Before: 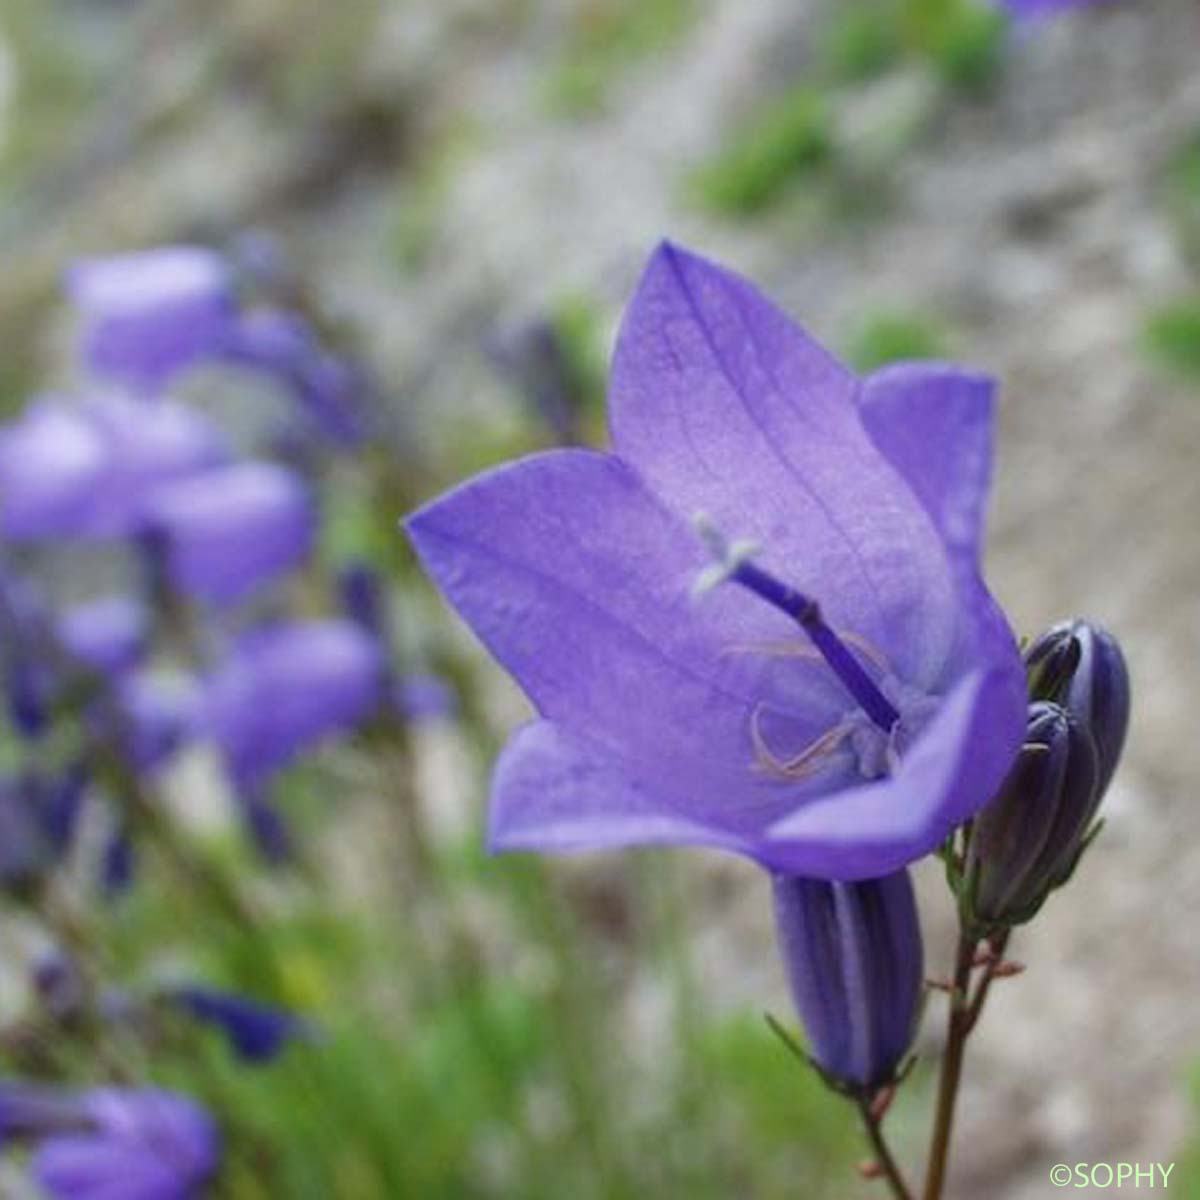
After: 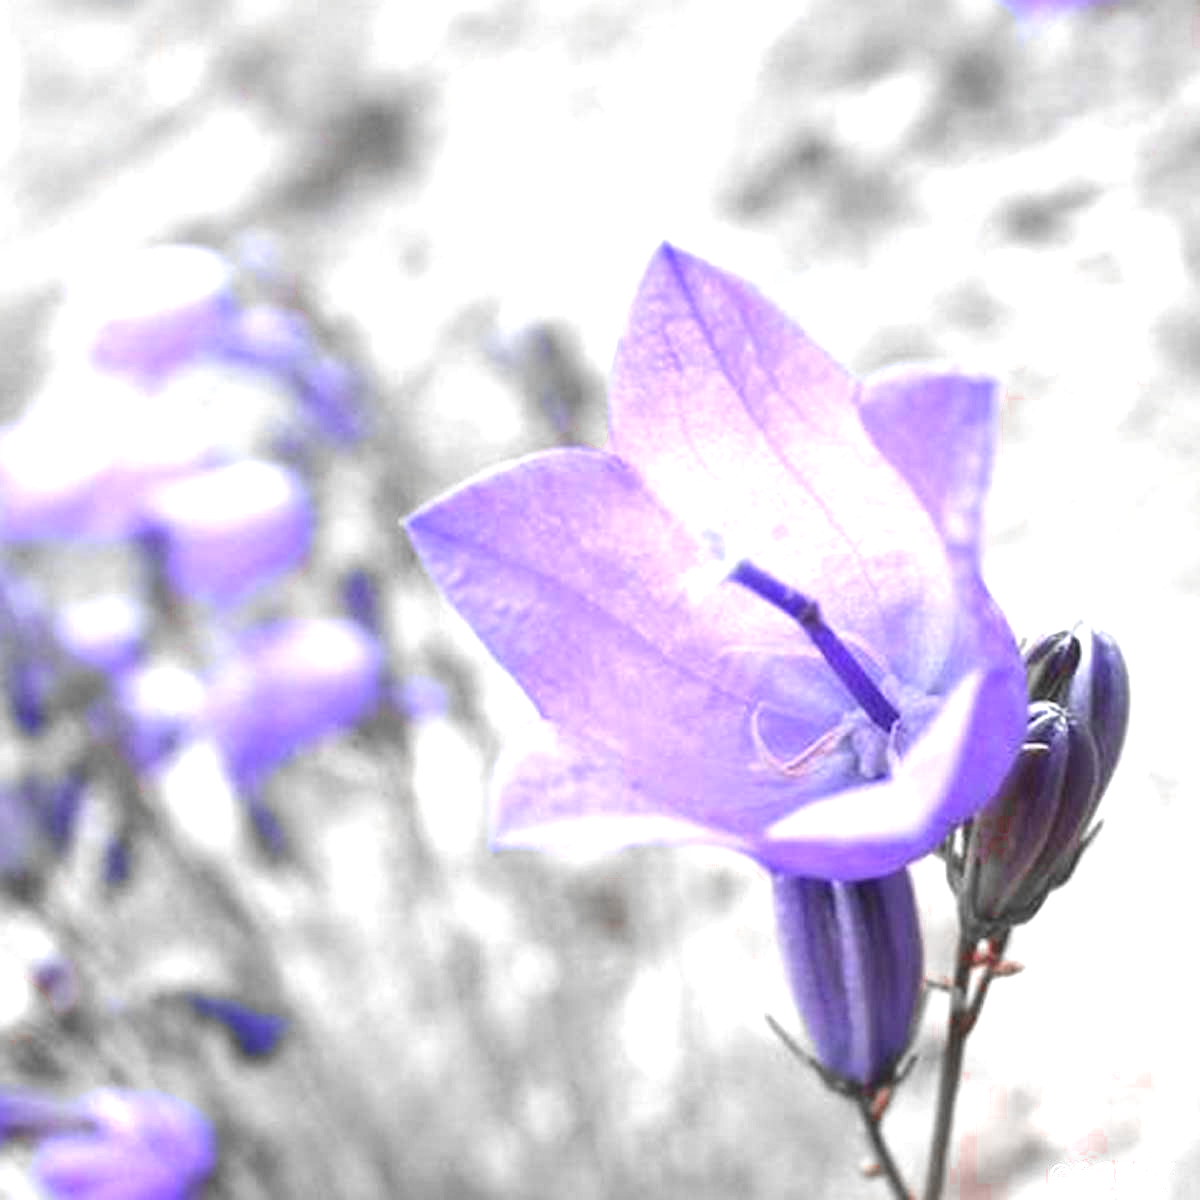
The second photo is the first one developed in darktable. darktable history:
color zones: curves: ch0 [(0, 0.278) (0.143, 0.5) (0.286, 0.5) (0.429, 0.5) (0.571, 0.5) (0.714, 0.5) (0.857, 0.5) (1, 0.5)]; ch1 [(0, 1) (0.143, 0.165) (0.286, 0) (0.429, 0) (0.571, 0) (0.714, 0) (0.857, 0.5) (1, 0.5)]; ch2 [(0, 0.508) (0.143, 0.5) (0.286, 0.5) (0.429, 0.5) (0.571, 0.5) (0.714, 0.5) (0.857, 0.5) (1, 0.5)]
exposure: black level correction 0, exposure 1.741 EV, compensate highlight preservation false
